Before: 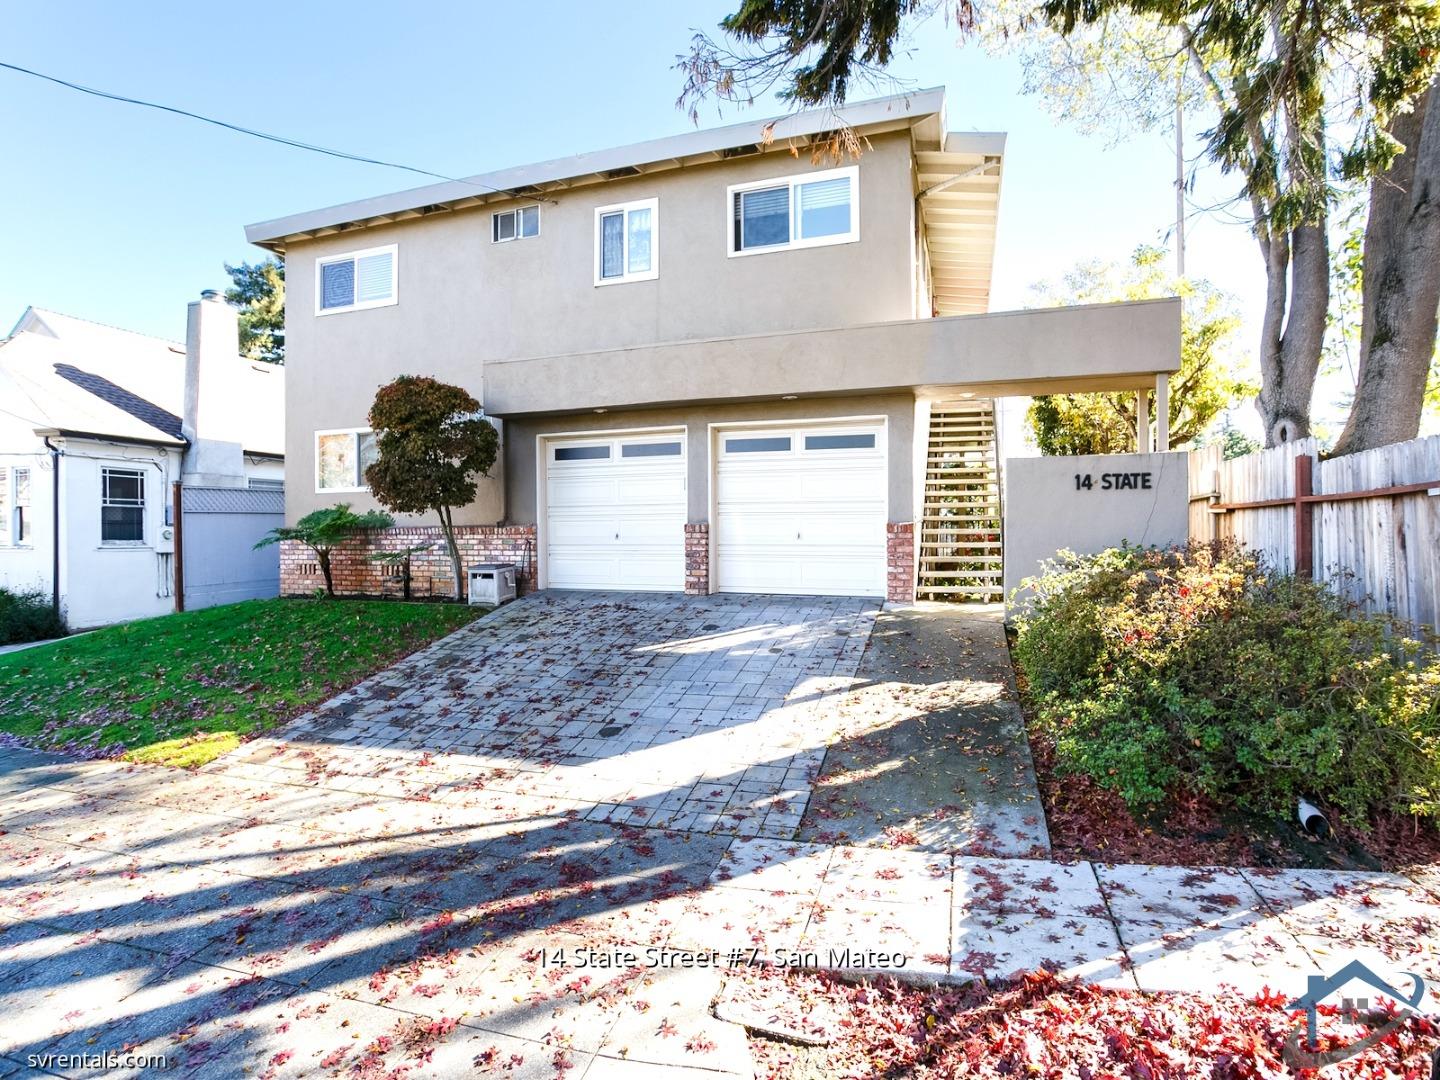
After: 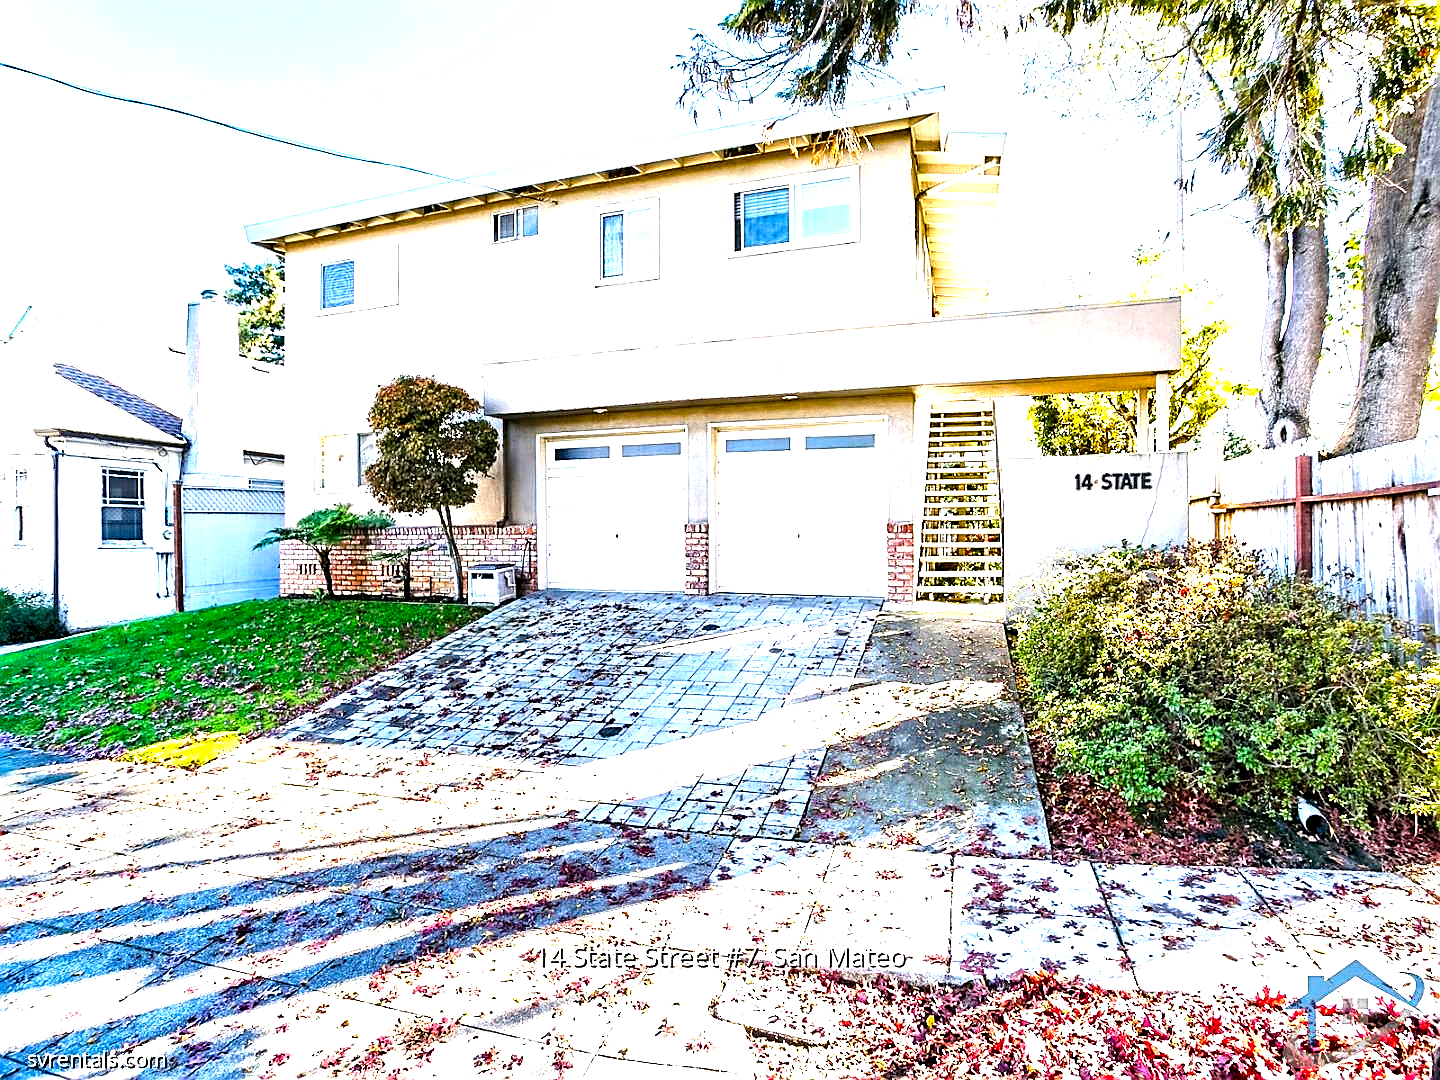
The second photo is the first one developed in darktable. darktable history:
exposure: black level correction 0, exposure 1.379 EV, compensate exposure bias true, compensate highlight preservation false
sharpen: radius 1.4, amount 1.25, threshold 0.7
color balance rgb: perceptual saturation grading › global saturation 30%, global vibrance 20%
contrast equalizer: y [[0.511, 0.558, 0.631, 0.632, 0.559, 0.512], [0.5 ×6], [0.507, 0.559, 0.627, 0.644, 0.647, 0.647], [0 ×6], [0 ×6]]
